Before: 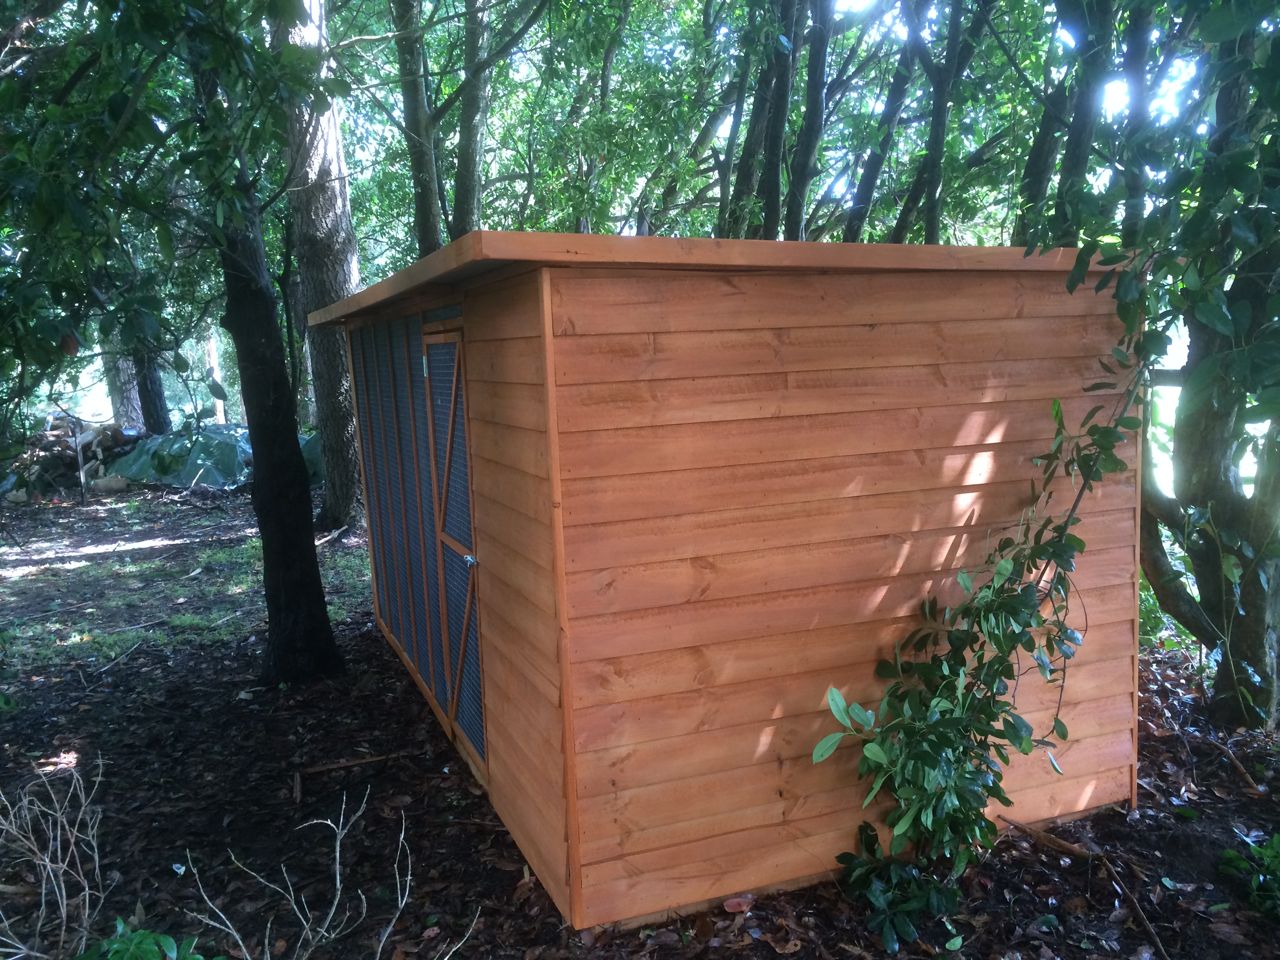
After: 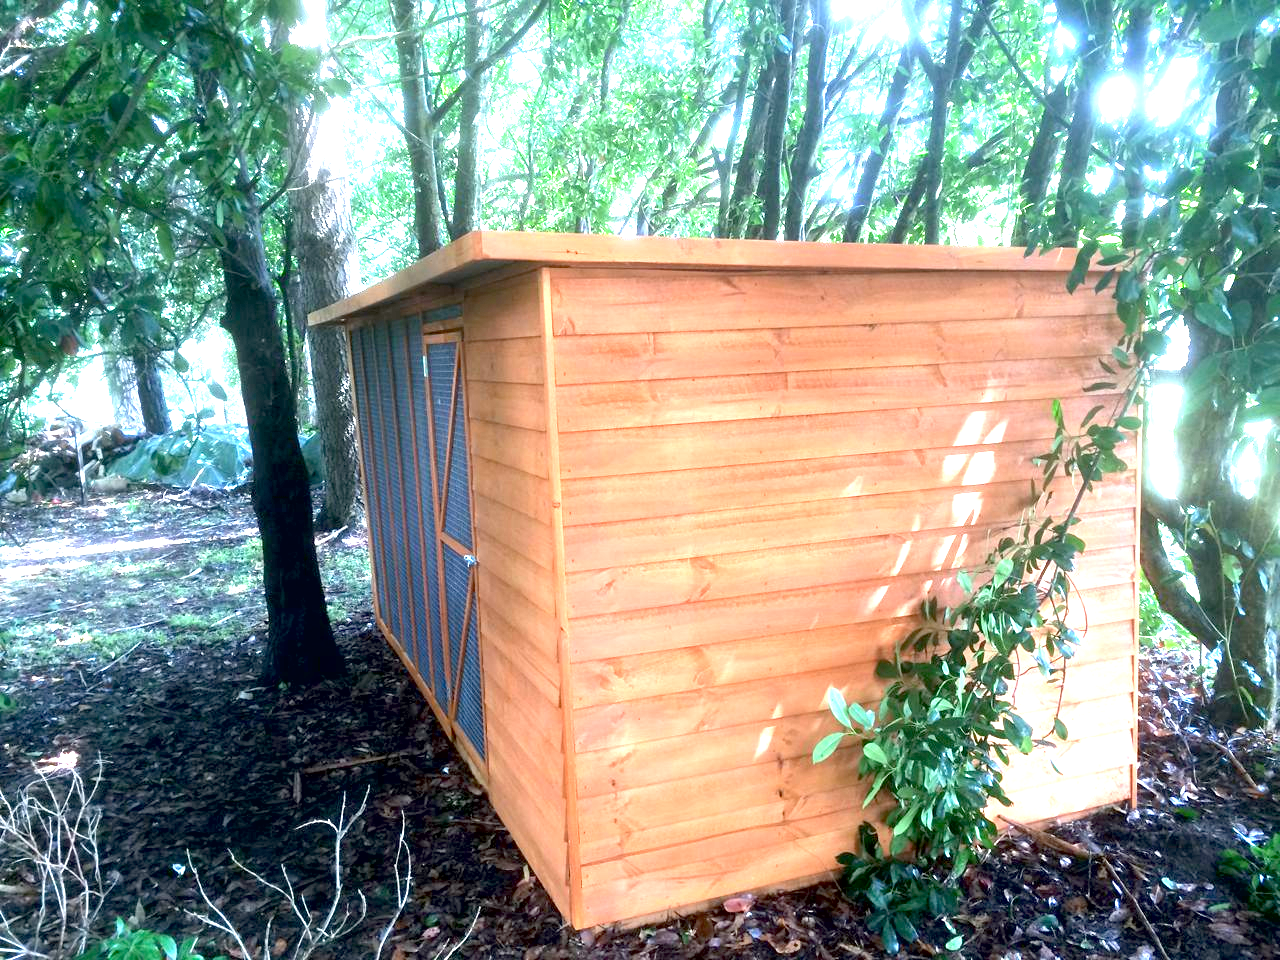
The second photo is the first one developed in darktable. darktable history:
exposure: black level correction 0.005, exposure 2.084 EV, compensate highlight preservation false
local contrast: mode bilateral grid, contrast 100, coarseness 100, detail 91%, midtone range 0.2
